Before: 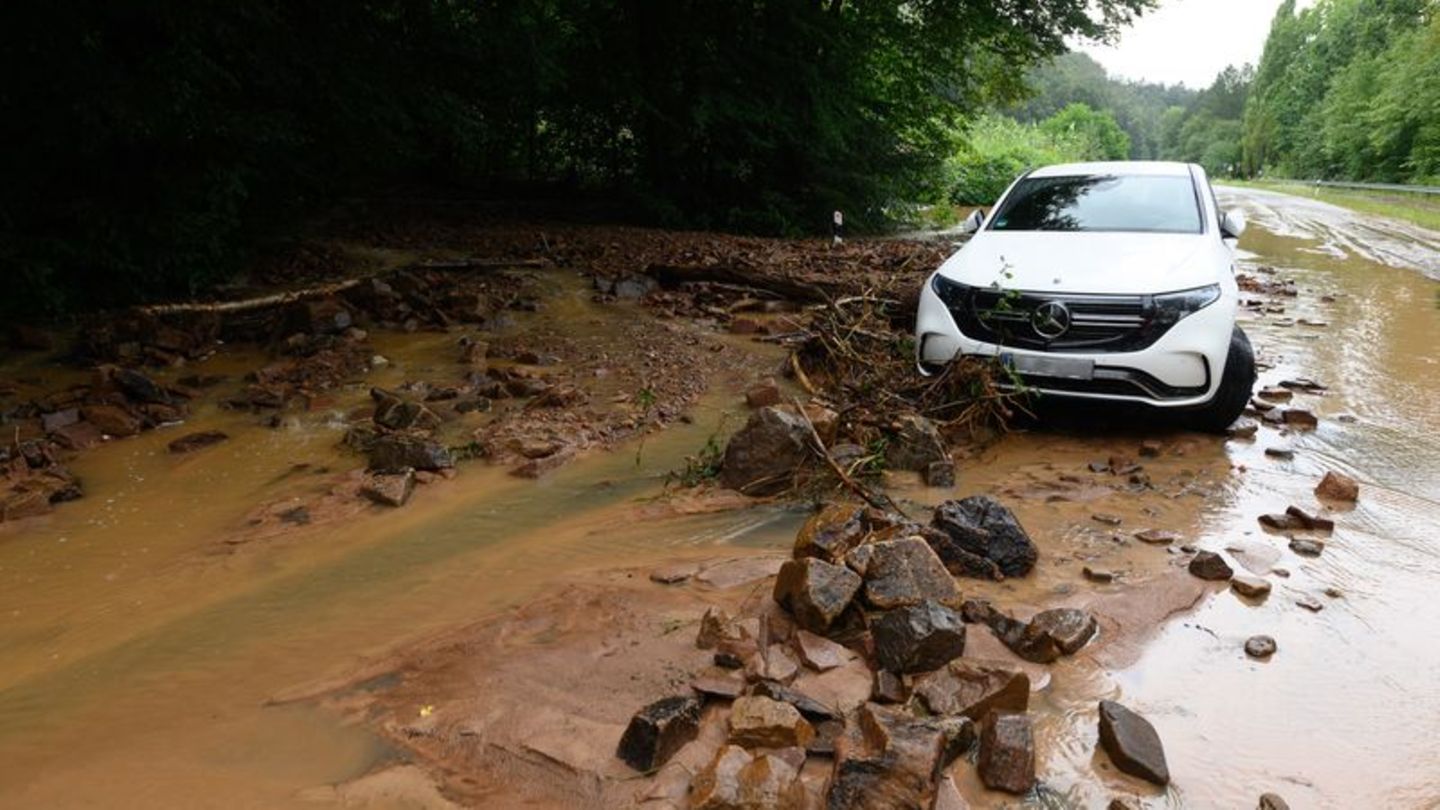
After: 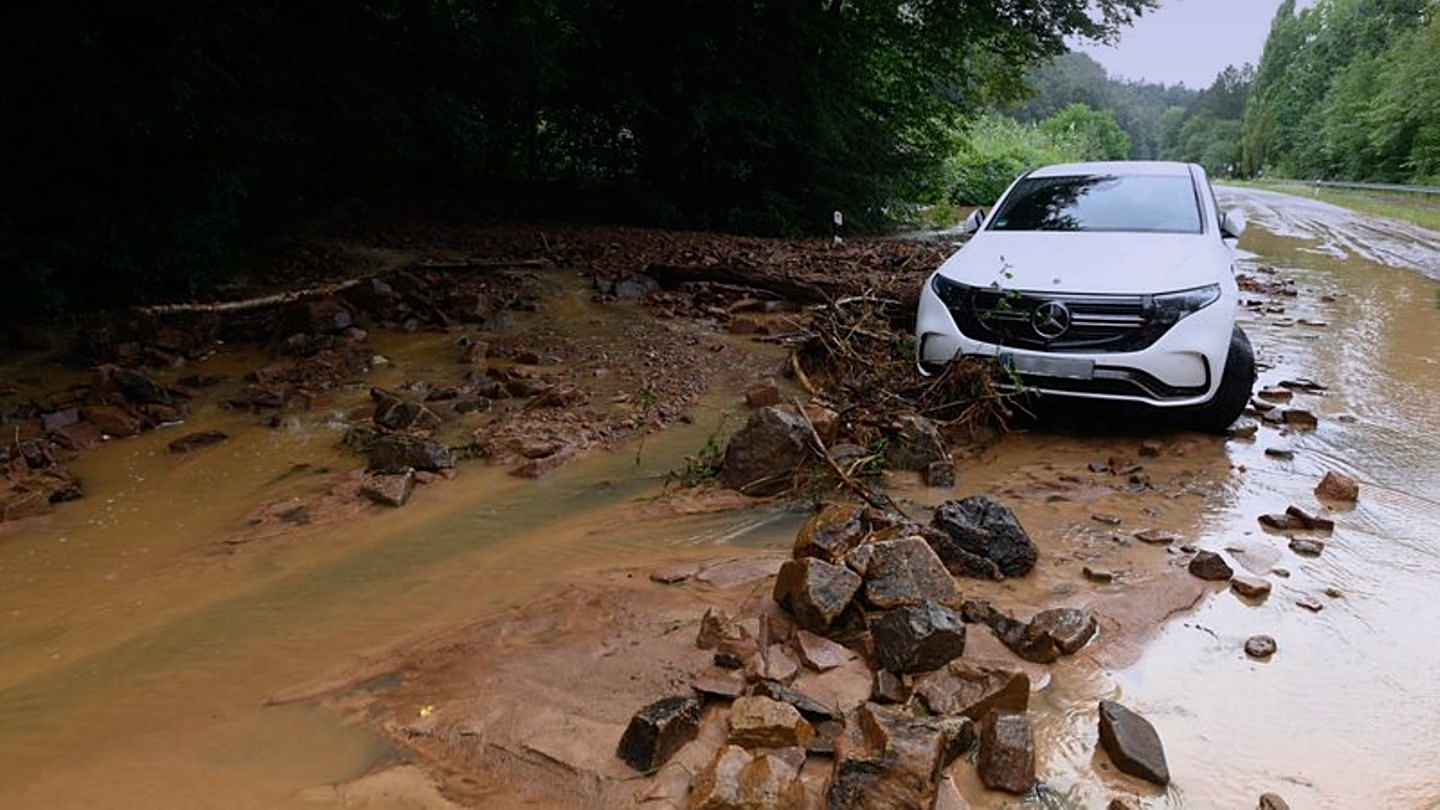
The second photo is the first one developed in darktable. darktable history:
graduated density: hue 238.83°, saturation 50%
sharpen: on, module defaults
tone equalizer: on, module defaults
